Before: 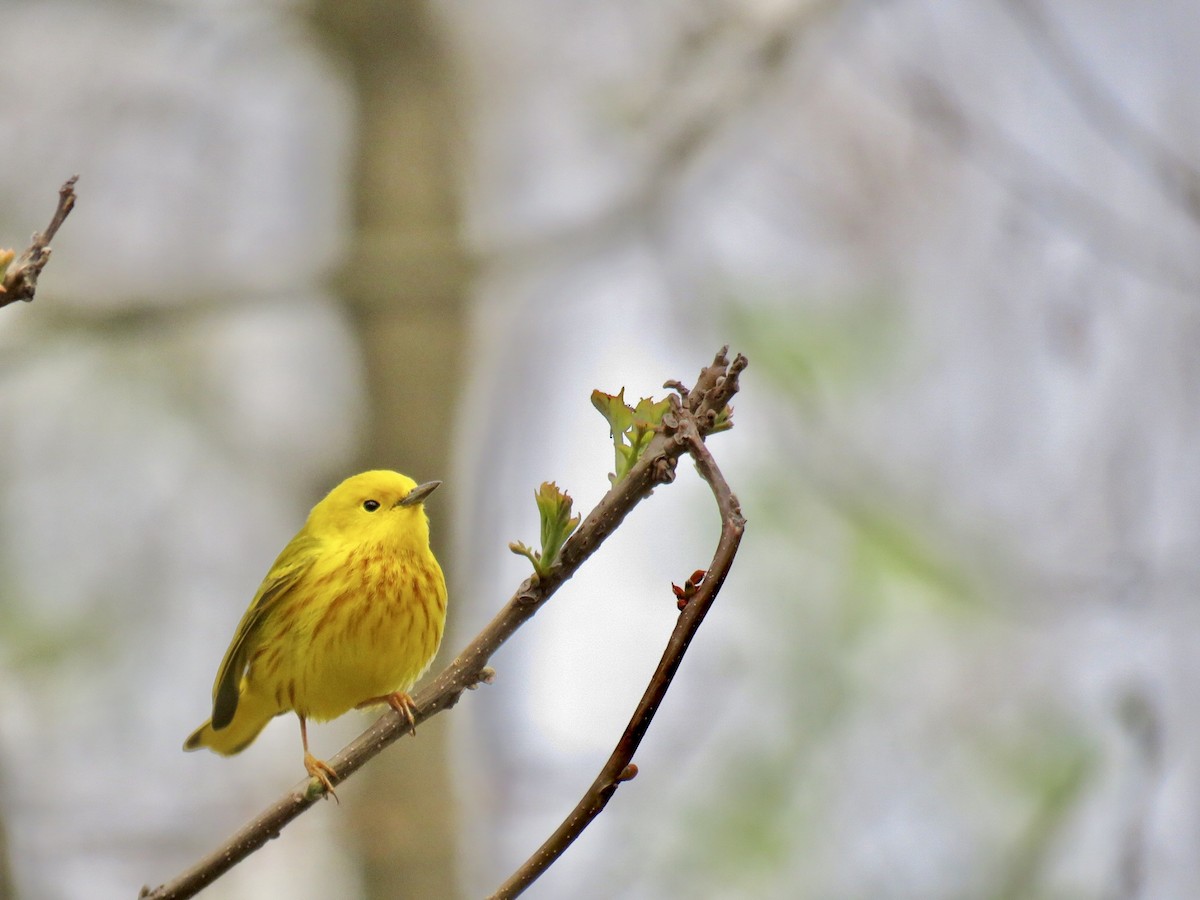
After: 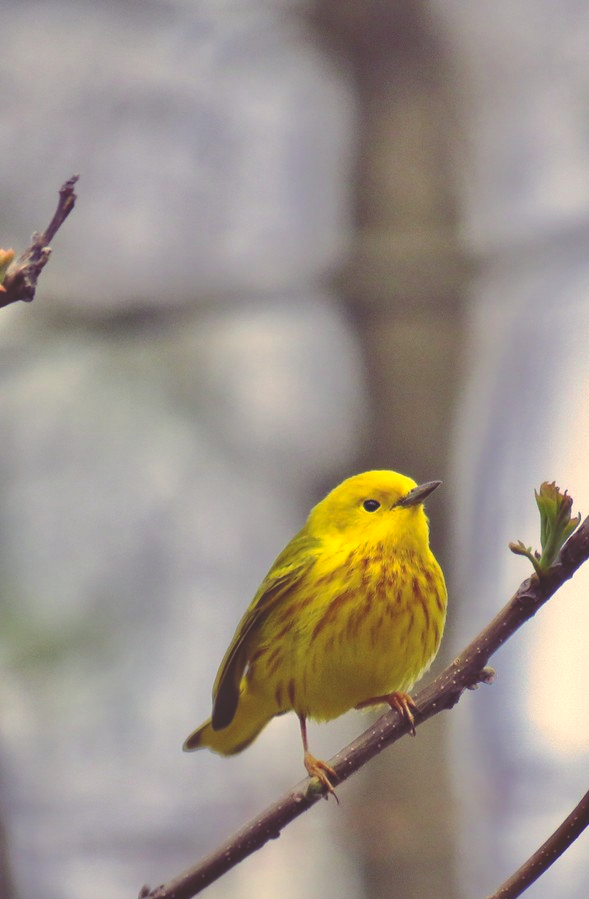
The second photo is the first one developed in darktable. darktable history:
crop and rotate: left 0%, top 0%, right 50.845%
rgb curve: curves: ch0 [(0, 0.186) (0.314, 0.284) (0.576, 0.466) (0.805, 0.691) (0.936, 0.886)]; ch1 [(0, 0.186) (0.314, 0.284) (0.581, 0.534) (0.771, 0.746) (0.936, 0.958)]; ch2 [(0, 0.216) (0.275, 0.39) (1, 1)], mode RGB, independent channels, compensate middle gray true, preserve colors none
color correction: highlights a* 21.16, highlights b* 19.61
local contrast: mode bilateral grid, contrast 20, coarseness 50, detail 120%, midtone range 0.2
